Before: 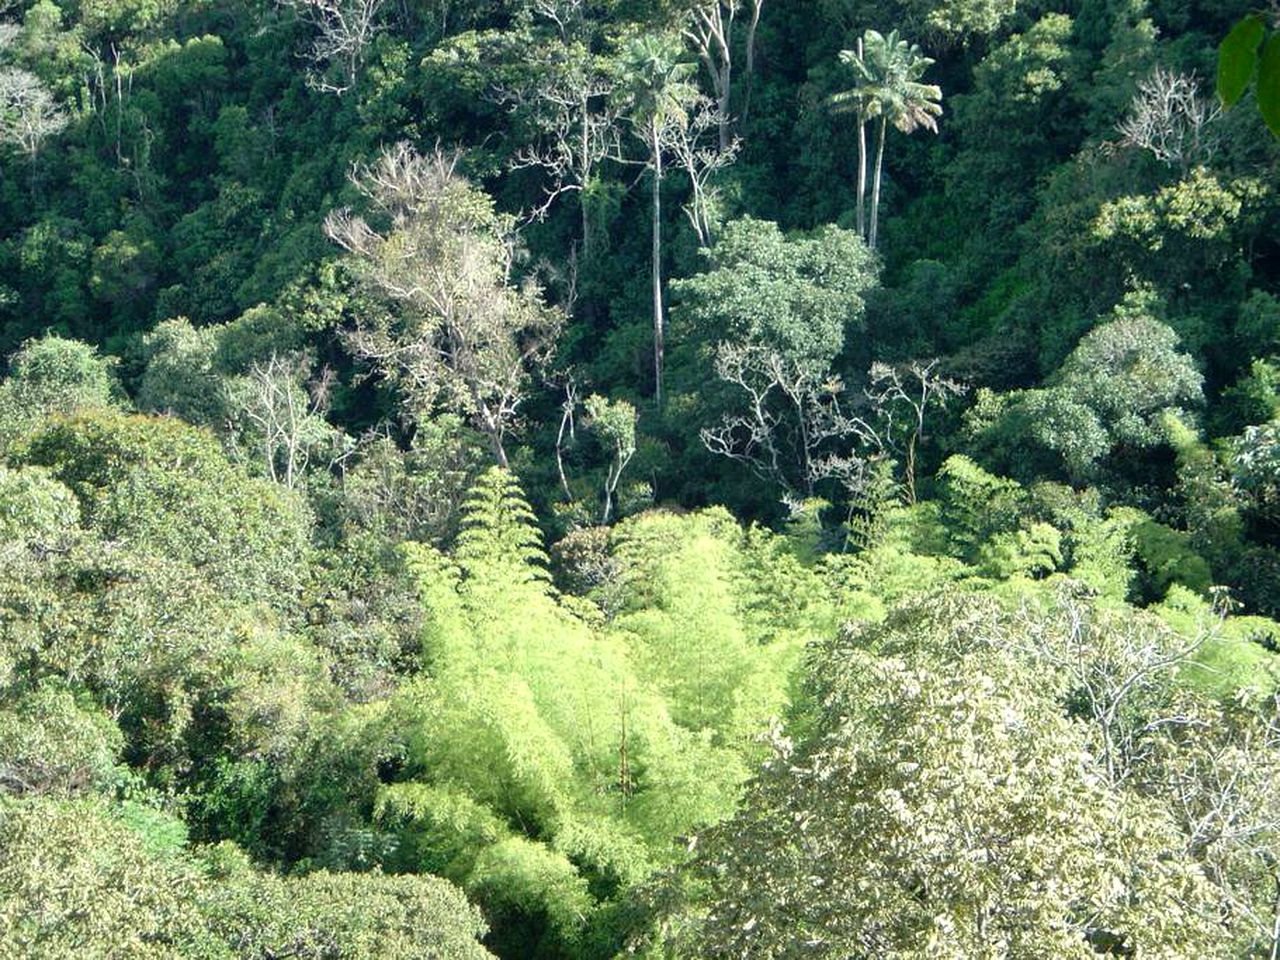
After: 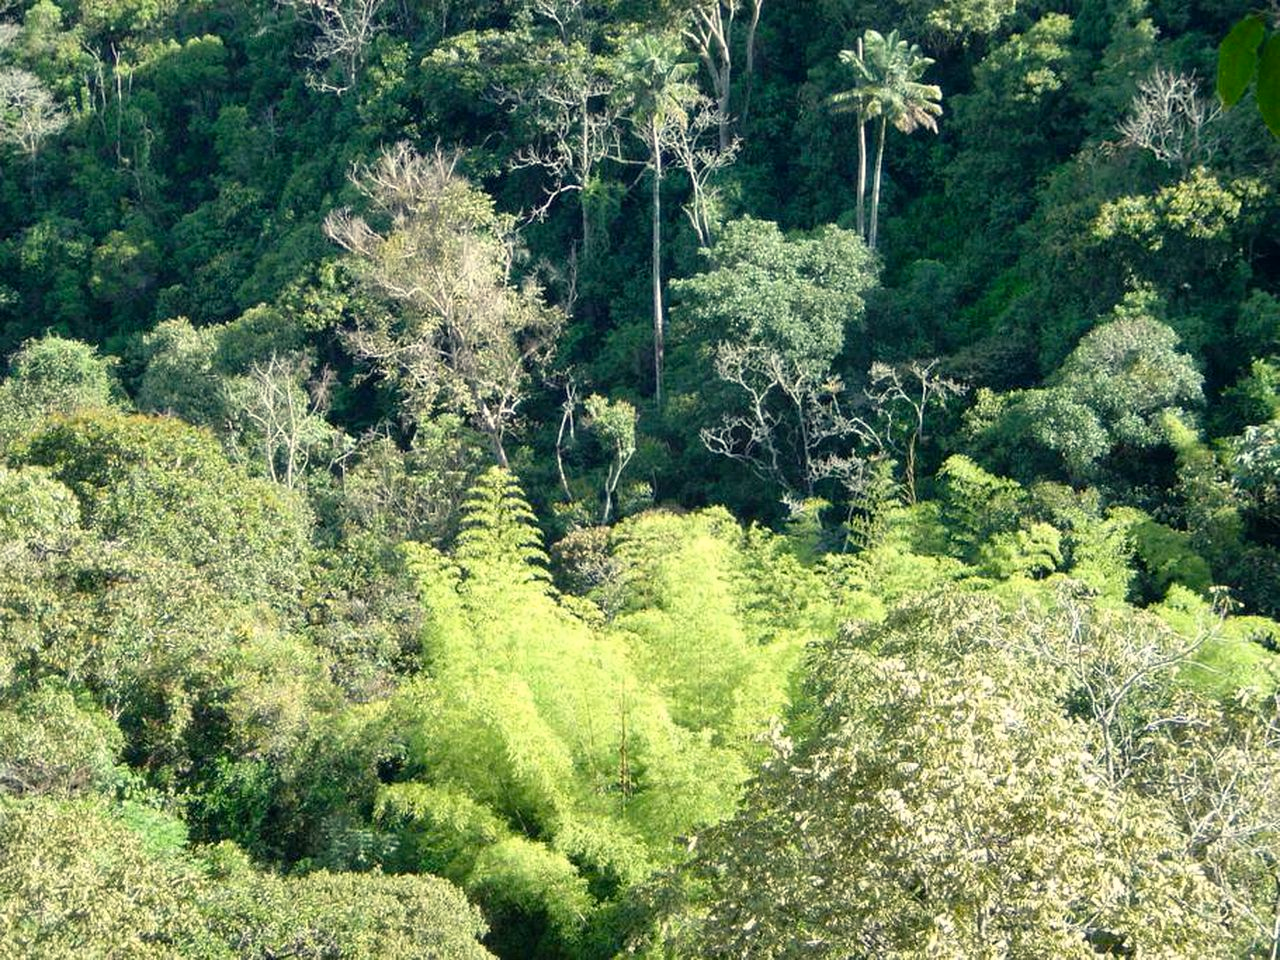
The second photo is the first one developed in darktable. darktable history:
contrast brightness saturation: saturation -0.051
color balance rgb: highlights gain › chroma 3.02%, highlights gain › hue 78.48°, linear chroma grading › global chroma 15.588%, perceptual saturation grading › global saturation 0.127%
contrast equalizer: y [[0.5 ×6], [0.5 ×6], [0.5, 0.5, 0.501, 0.545, 0.707, 0.863], [0 ×6], [0 ×6]]
